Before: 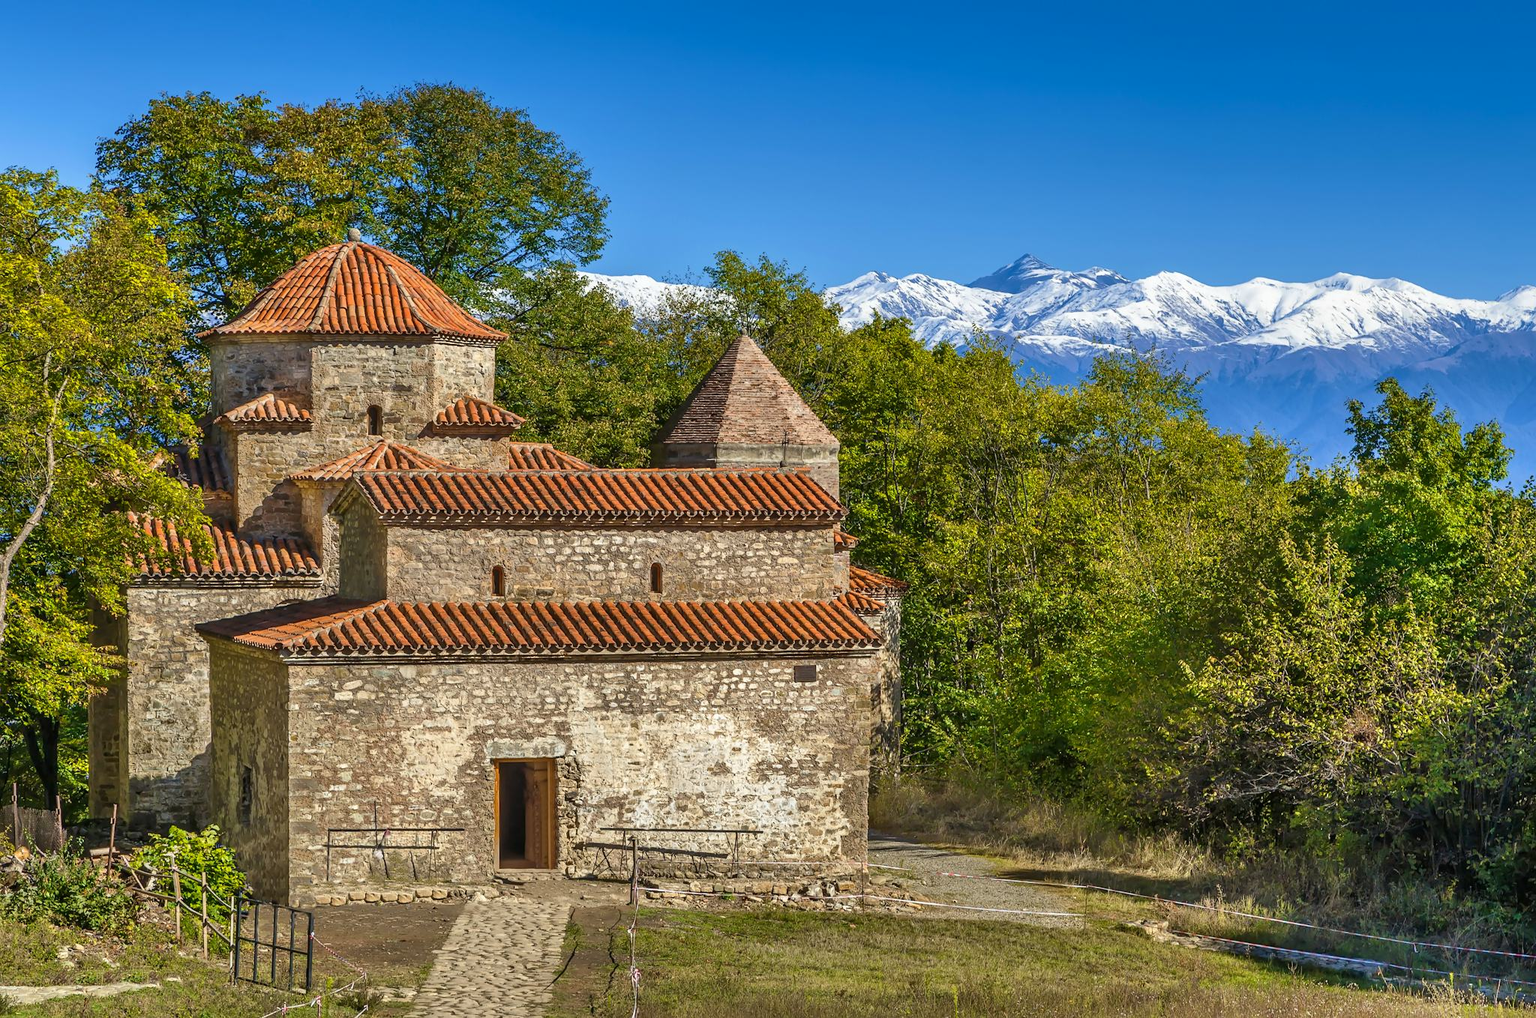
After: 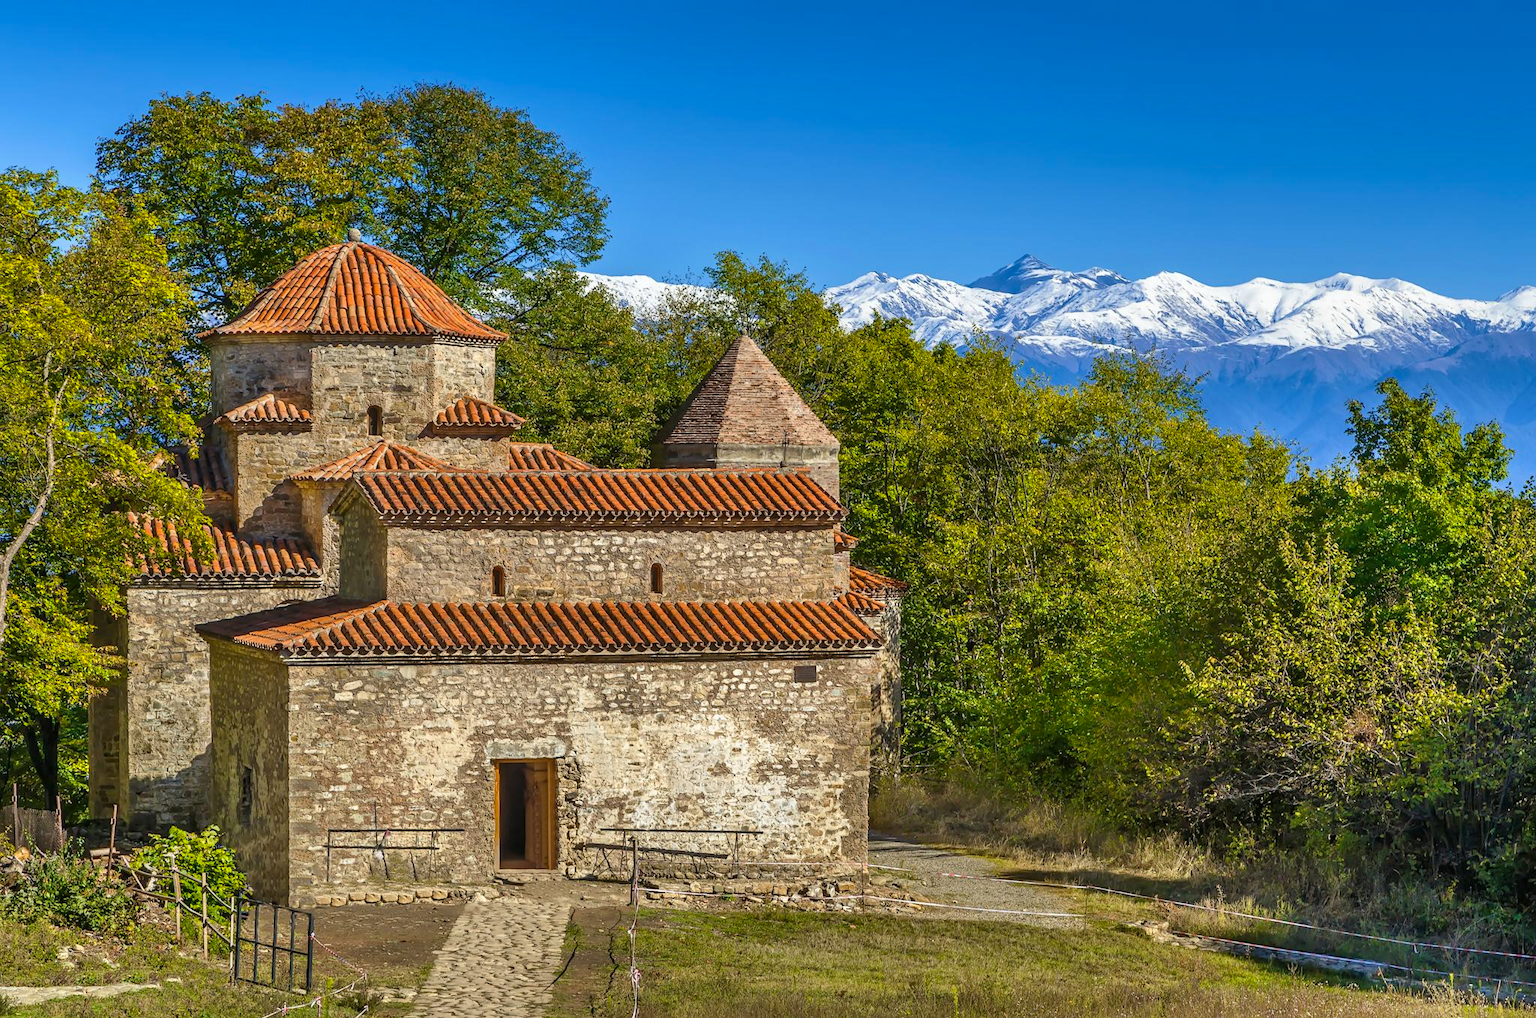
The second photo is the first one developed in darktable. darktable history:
color balance rgb: perceptual saturation grading › global saturation 9.941%
